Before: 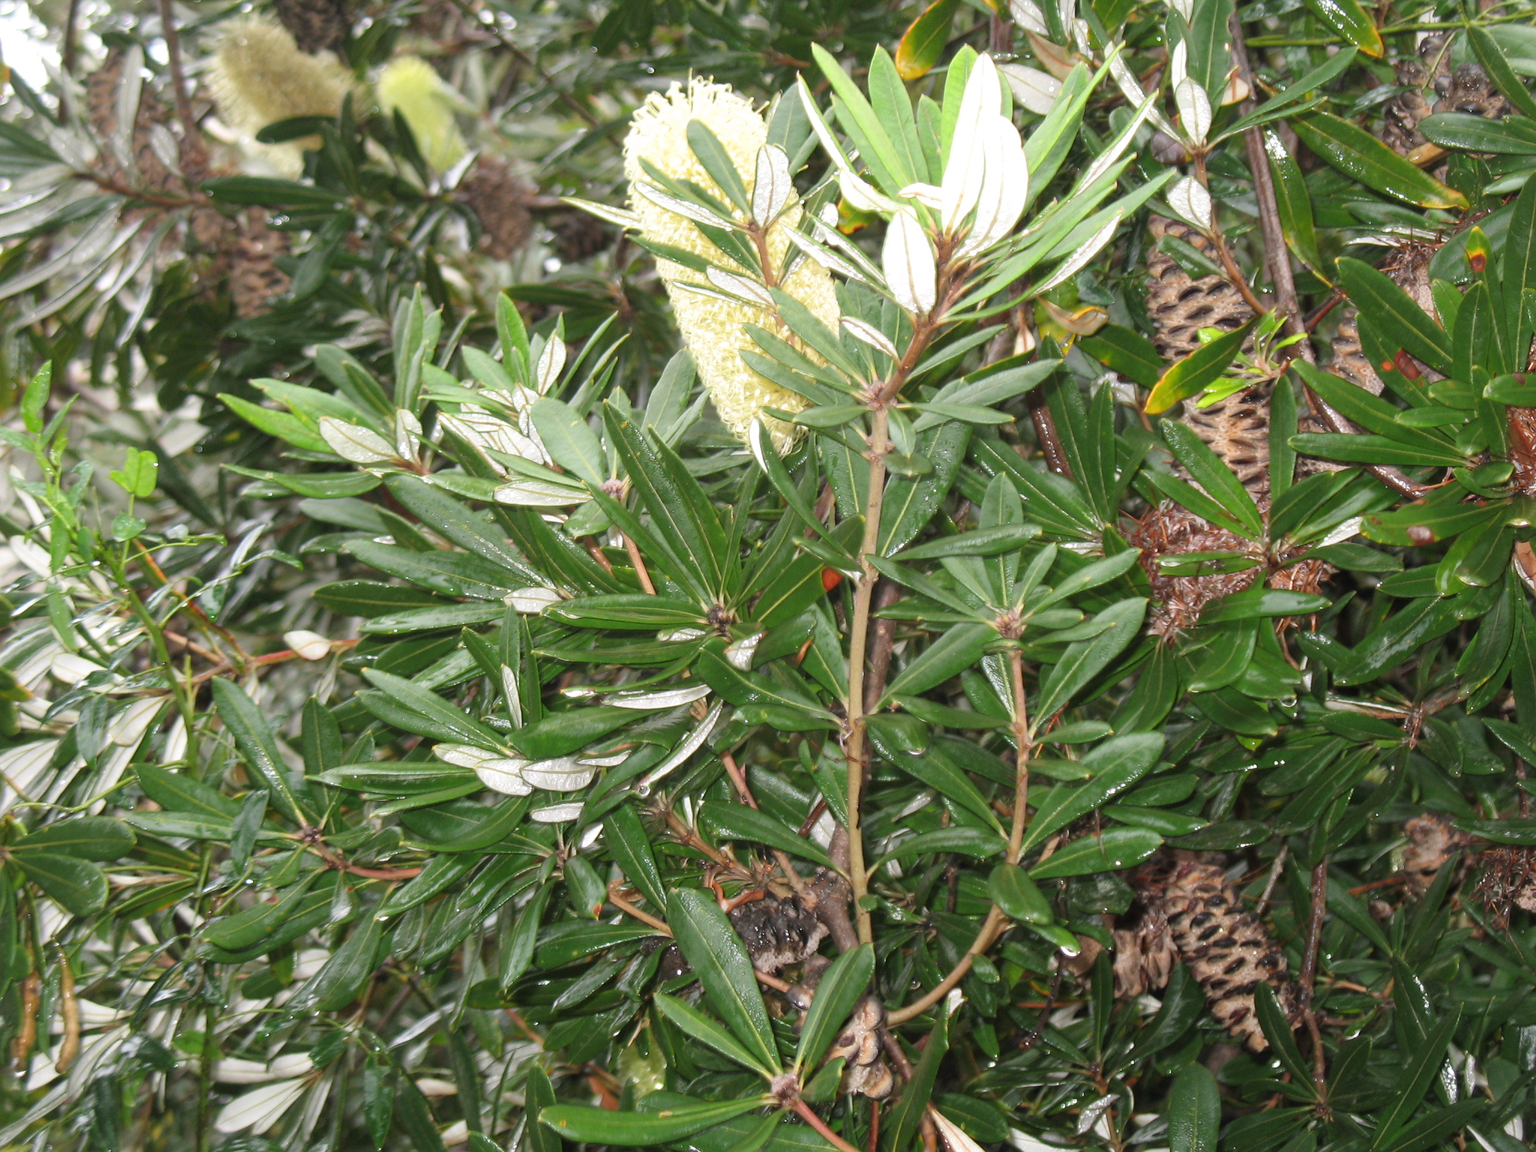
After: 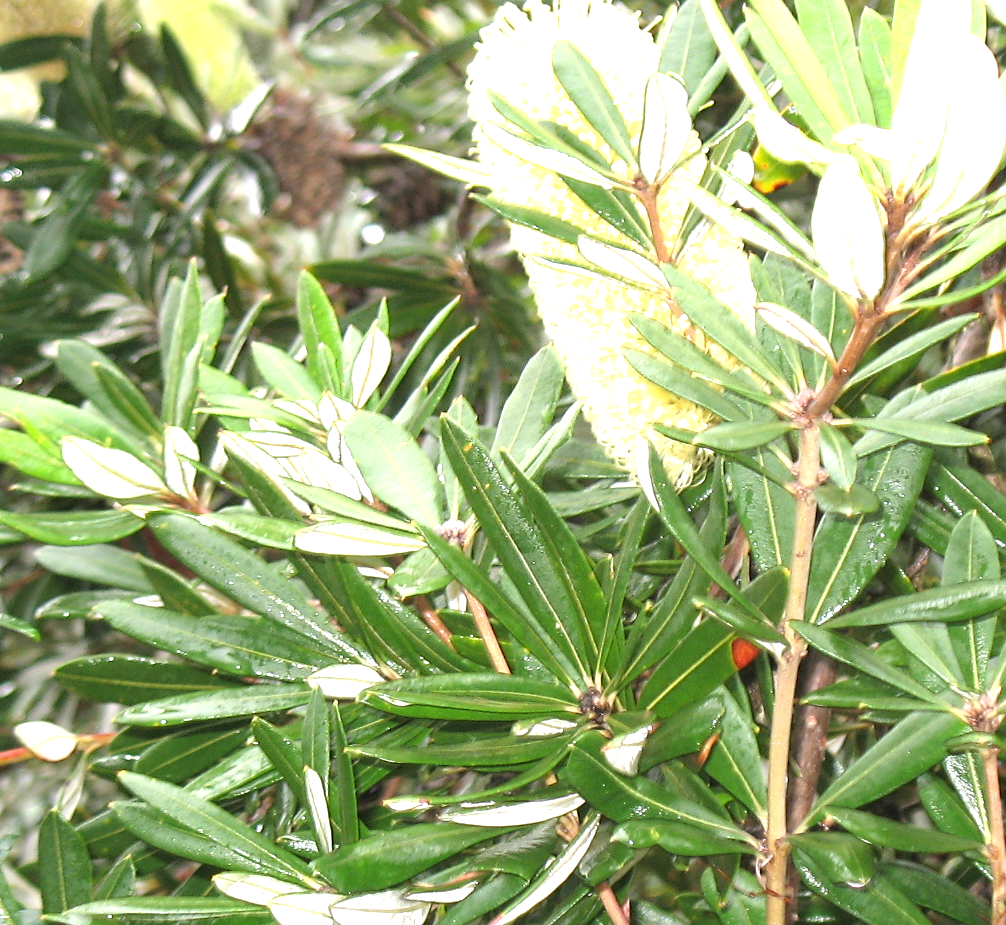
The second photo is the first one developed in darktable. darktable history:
levels: black 0.064%, white 99.95%, levels [0, 0.394, 0.787]
sharpen: radius 1.815, amount 0.415, threshold 1.189
crop: left 17.793%, top 7.801%, right 33.078%, bottom 31.945%
